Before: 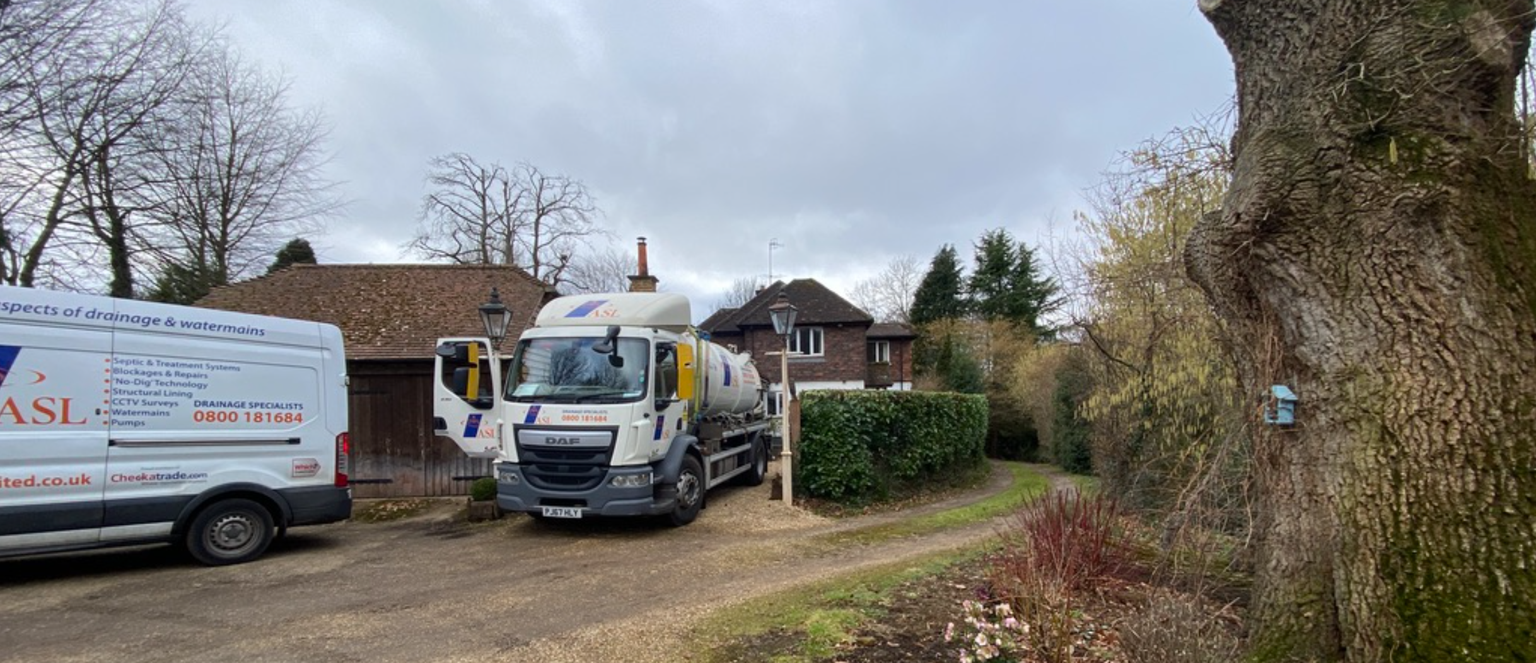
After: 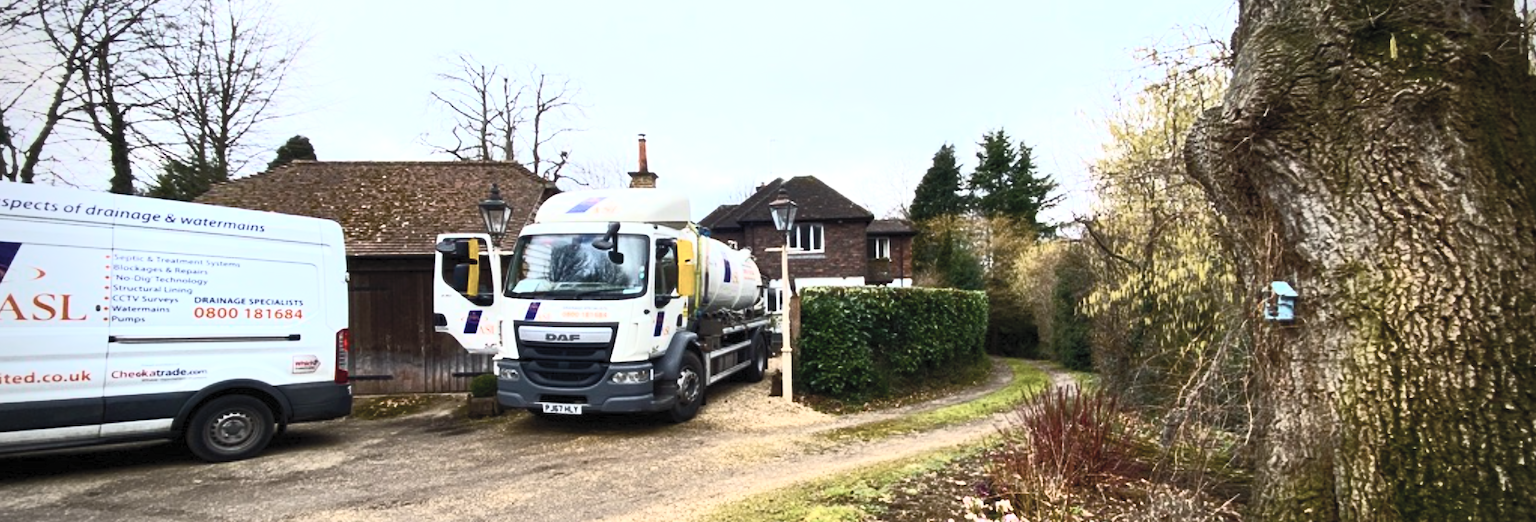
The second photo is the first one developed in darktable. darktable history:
contrast brightness saturation: contrast 0.57, brightness 0.57, saturation -0.34
vignetting: on, module defaults
color balance rgb: linear chroma grading › global chroma 9%, perceptual saturation grading › global saturation 36%, perceptual saturation grading › shadows 35%, perceptual brilliance grading › global brilliance 15%, perceptual brilliance grading › shadows -35%, global vibrance 15%
crop and rotate: top 15.774%, bottom 5.506%
